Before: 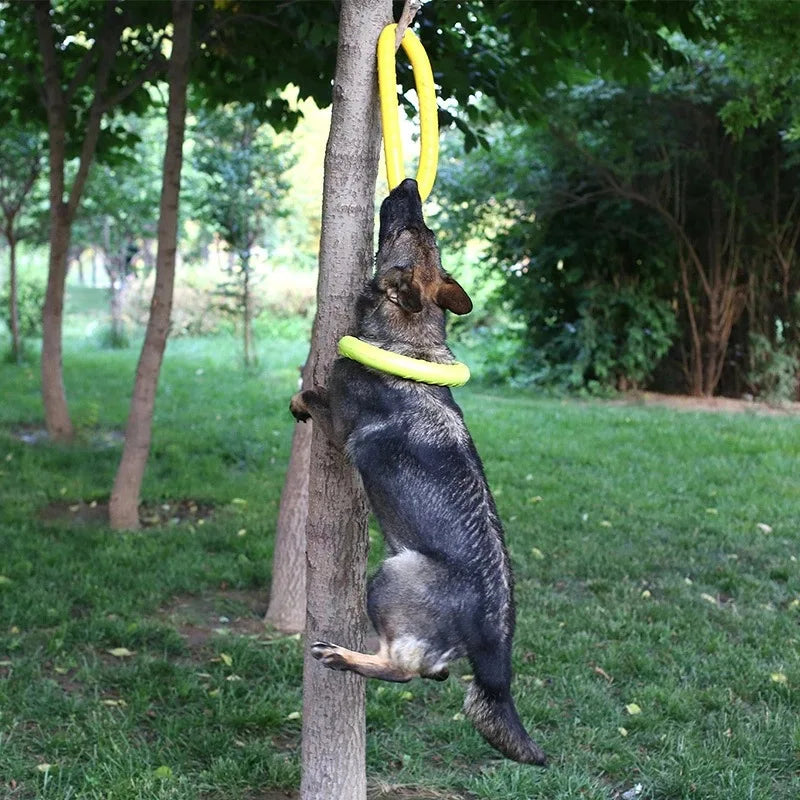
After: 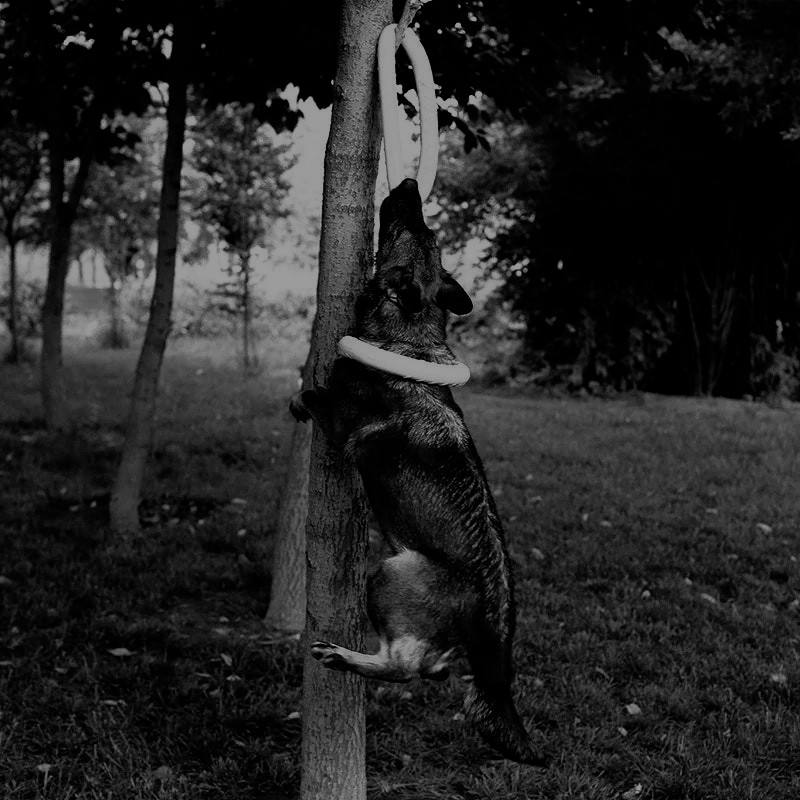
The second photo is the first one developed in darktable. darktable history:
tone equalizer: -8 EV -1.97 EV, -7 EV -1.97 EV, -6 EV -1.96 EV, -5 EV -1.98 EV, -4 EV -1.99 EV, -3 EV -1.99 EV, -2 EV -1.99 EV, -1 EV -1.62 EV, +0 EV -1.97 EV, edges refinement/feathering 500, mask exposure compensation -1.57 EV, preserve details guided filter
filmic rgb: black relative exposure -5.07 EV, white relative exposure 3.56 EV, hardness 3.16, contrast 1.199, highlights saturation mix -48.93%, add noise in highlights 0.001, preserve chrominance max RGB, color science v3 (2019), use custom middle-gray values true, contrast in highlights soft
